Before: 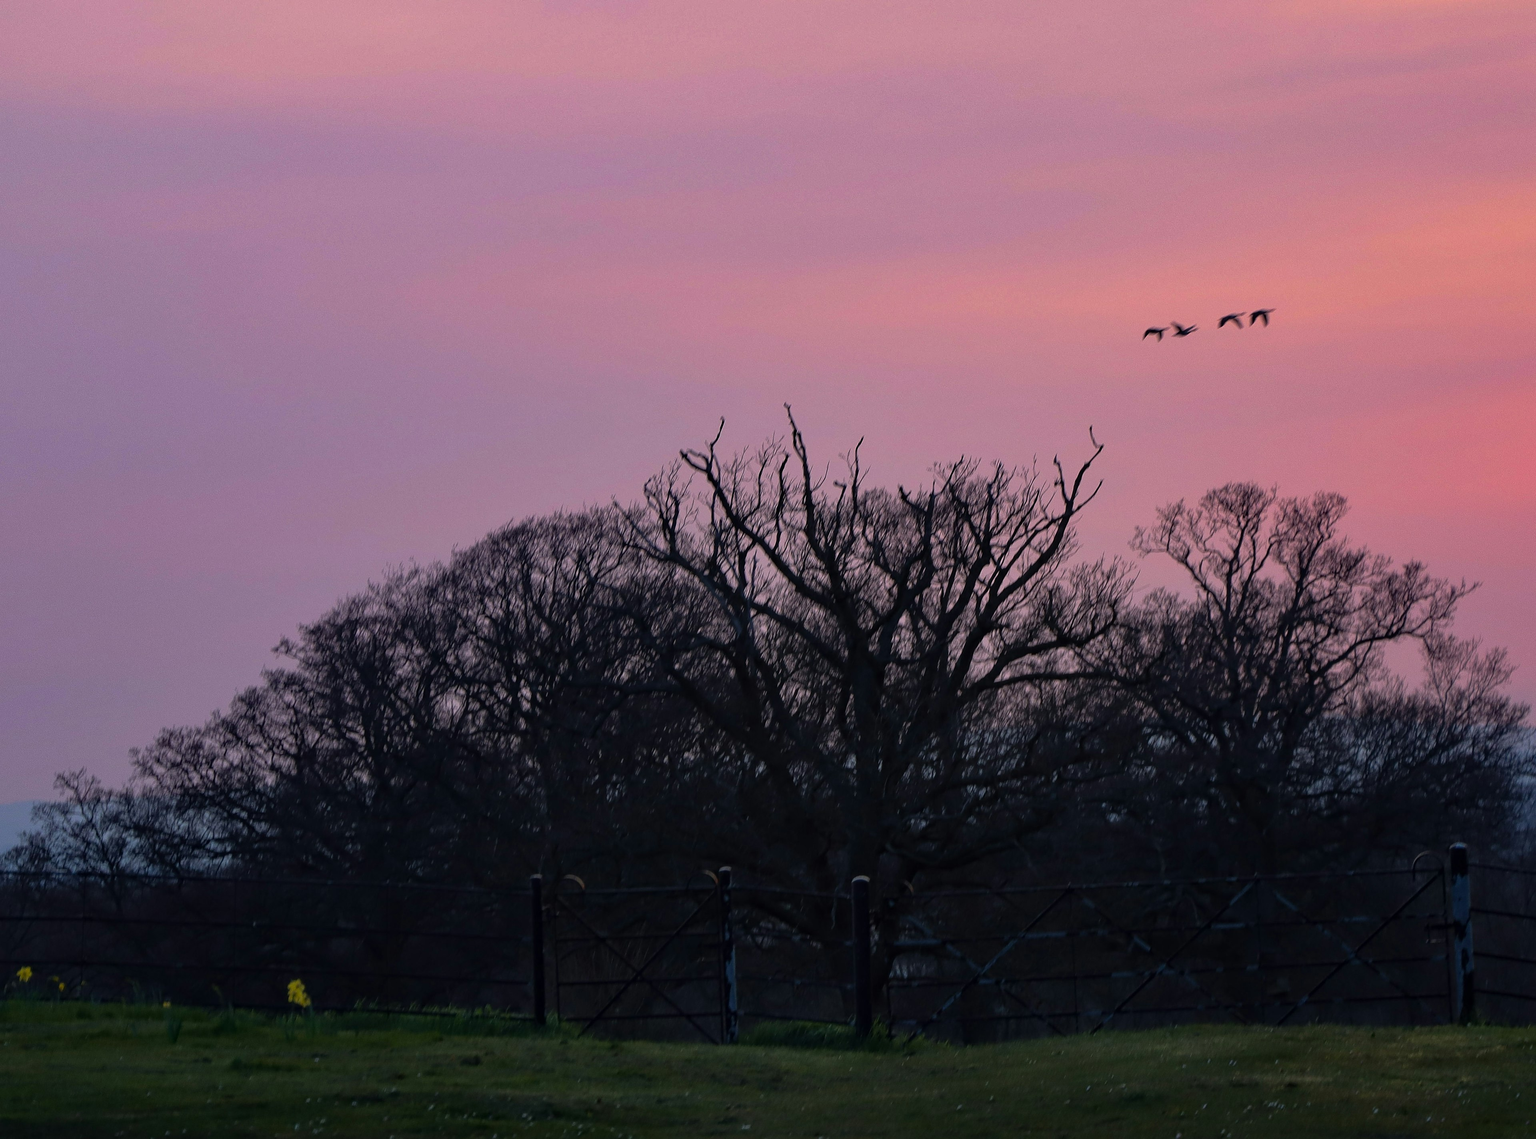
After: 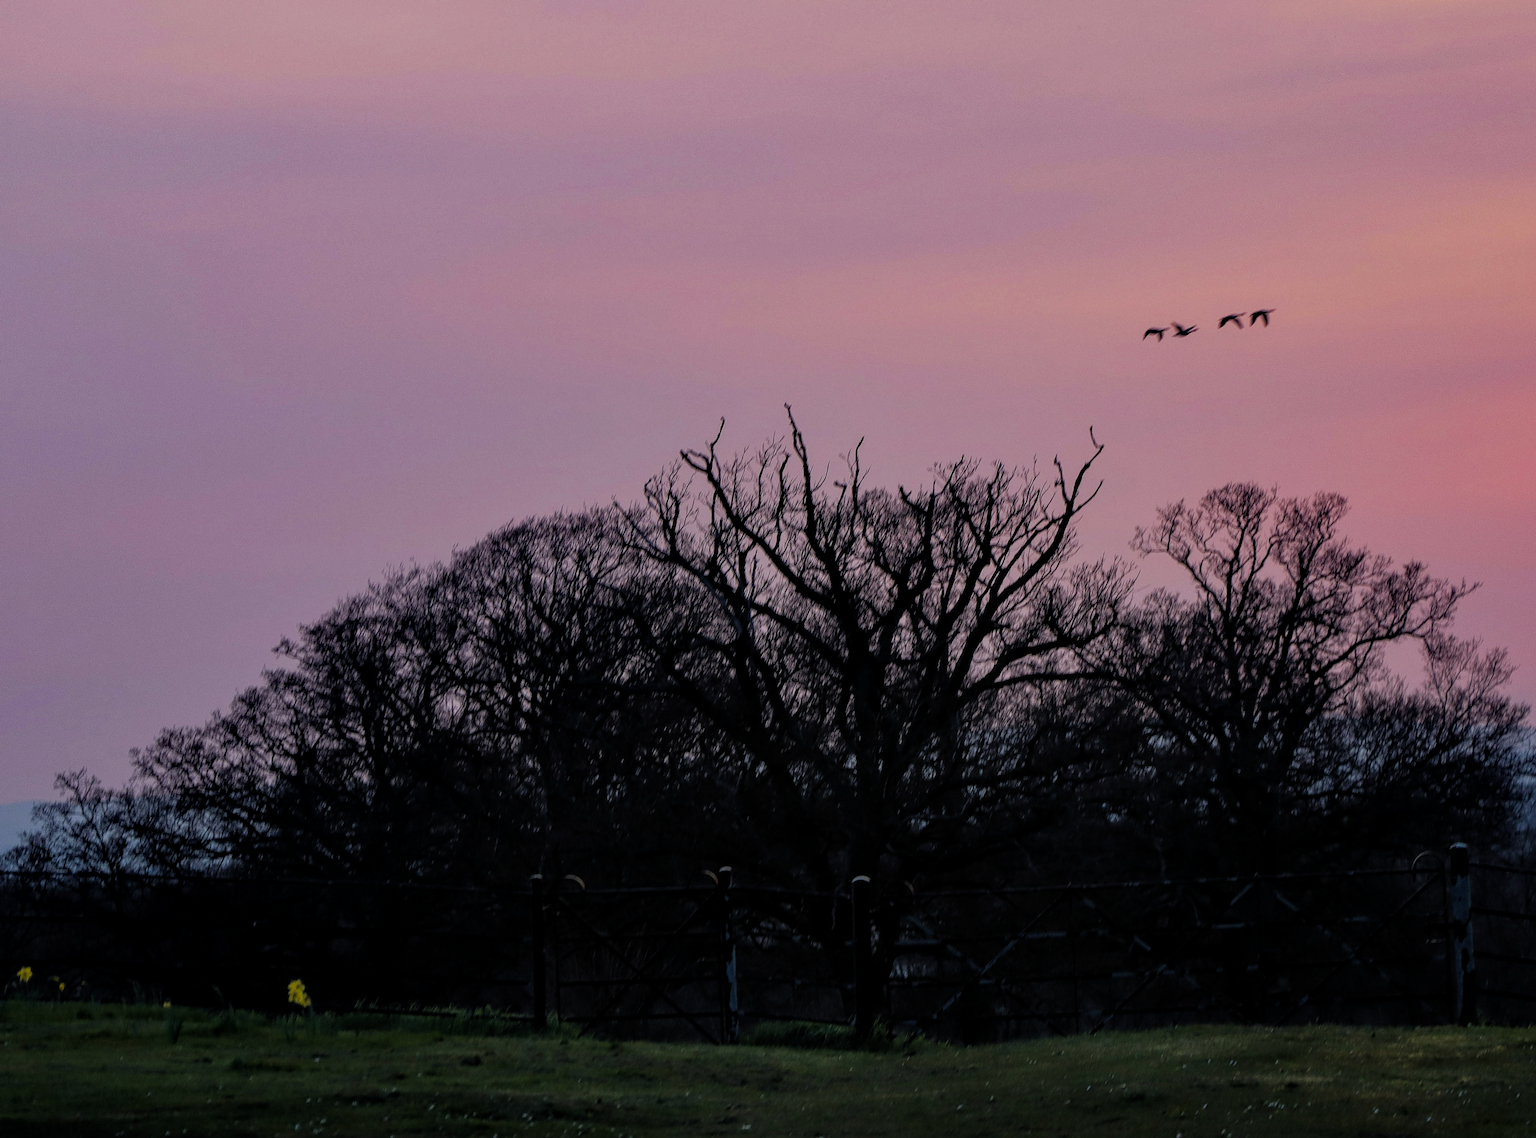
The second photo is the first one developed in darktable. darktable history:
local contrast: on, module defaults
tone equalizer: edges refinement/feathering 500, mask exposure compensation -1.57 EV, preserve details no
filmic rgb: black relative exposure -7.49 EV, white relative exposure 4.87 EV, threshold 2.97 EV, hardness 3.4, preserve chrominance no, color science v5 (2021), contrast in shadows safe, contrast in highlights safe, enable highlight reconstruction true
